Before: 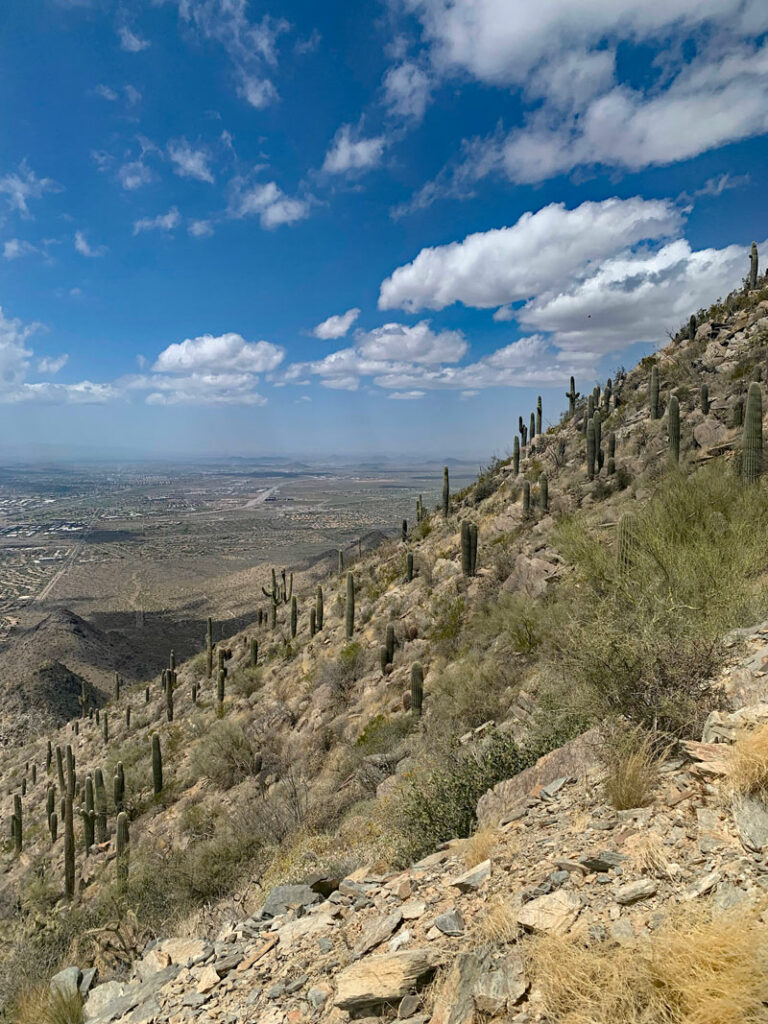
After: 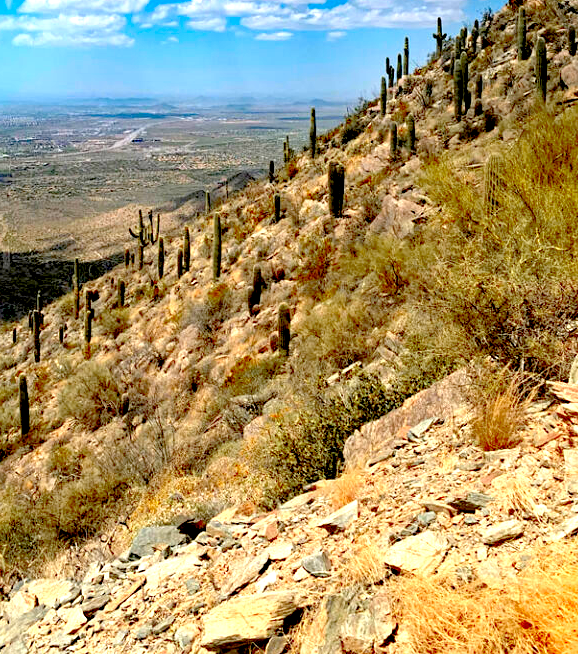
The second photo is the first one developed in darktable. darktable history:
crop and rotate: left 17.376%, top 35.146%, right 7.357%, bottom 0.961%
color correction: highlights b* -0.041, saturation 1.12
tone equalizer: edges refinement/feathering 500, mask exposure compensation -1.57 EV, preserve details no
shadows and highlights: radius 334.92, shadows 63.33, highlights 4.77, compress 87.66%, soften with gaussian
color zones: curves: ch1 [(0.24, 0.629) (0.75, 0.5)]; ch2 [(0.255, 0.454) (0.745, 0.491)]
exposure: black level correction 0.036, exposure 0.904 EV, compensate highlight preservation false
